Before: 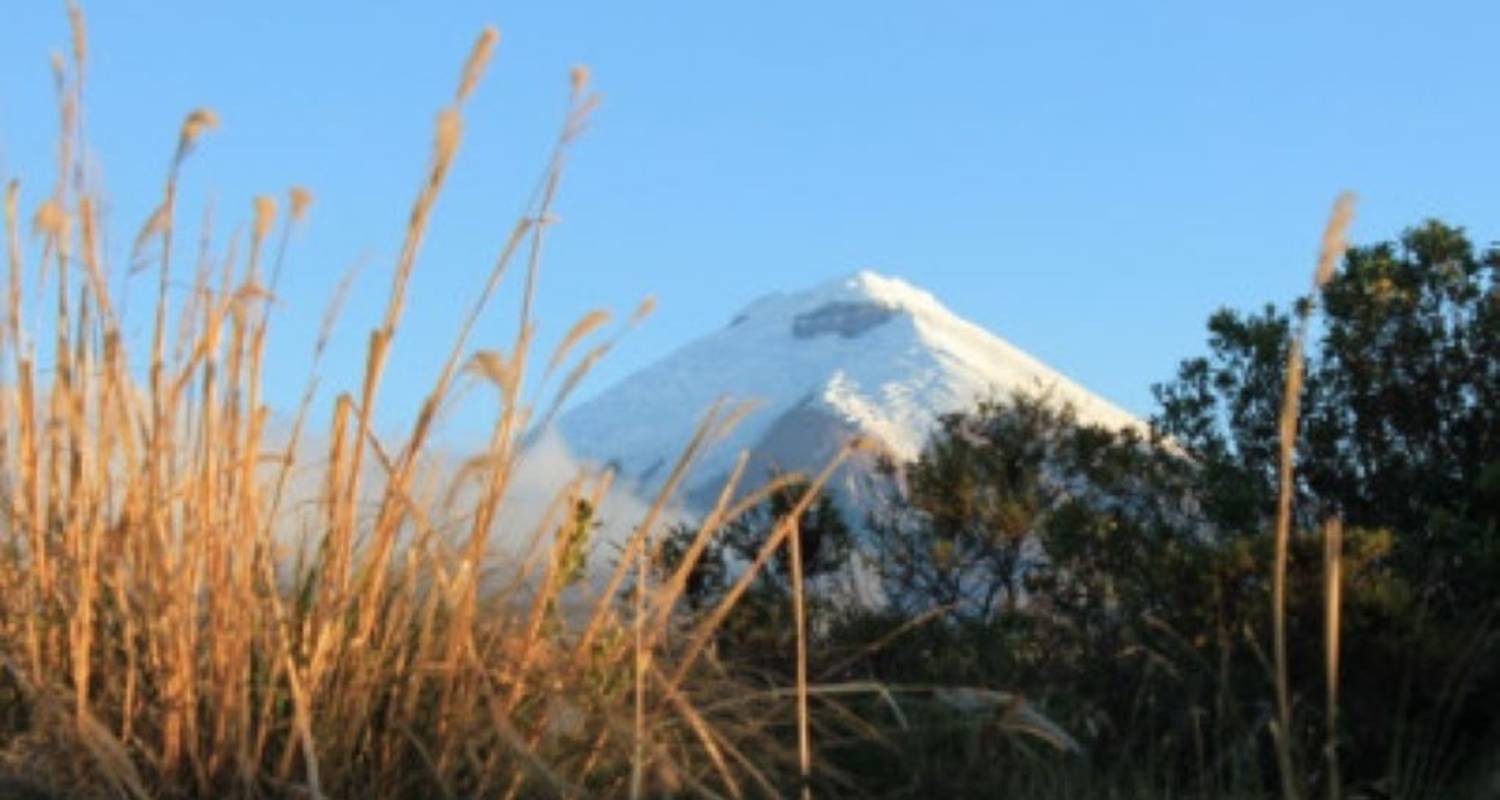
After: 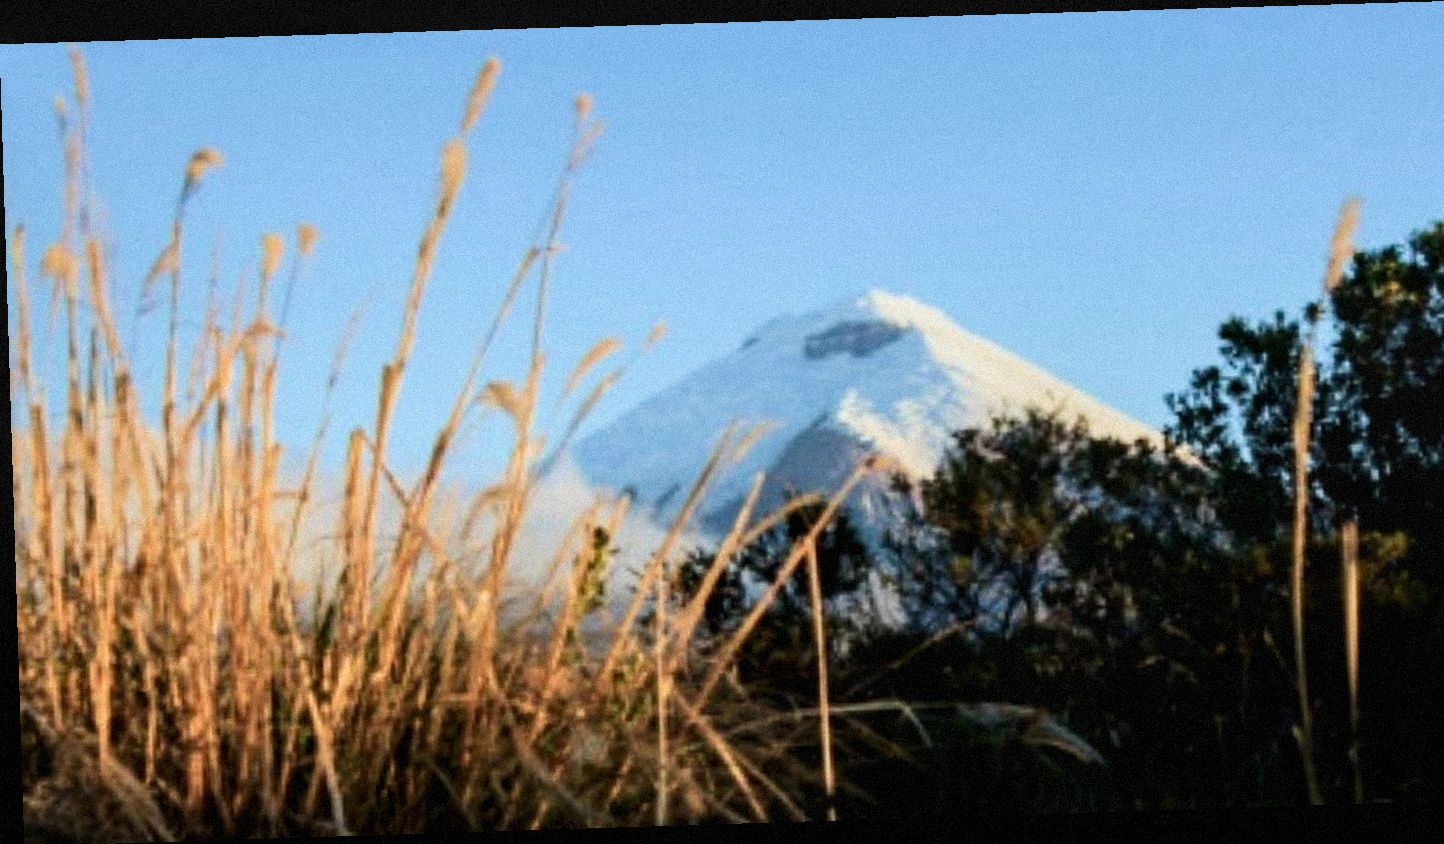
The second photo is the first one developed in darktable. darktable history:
rotate and perspective: rotation -1.77°, lens shift (horizontal) 0.004, automatic cropping off
crop and rotate: right 5.167%
grain: mid-tones bias 0%
local contrast: on, module defaults
velvia: strength 17%
filmic rgb: black relative exposure -7.92 EV, white relative exposure 4.13 EV, threshold 3 EV, hardness 4.02, latitude 51.22%, contrast 1.013, shadows ↔ highlights balance 5.35%, color science v5 (2021), contrast in shadows safe, contrast in highlights safe, enable highlight reconstruction true
contrast brightness saturation: contrast 0.28
